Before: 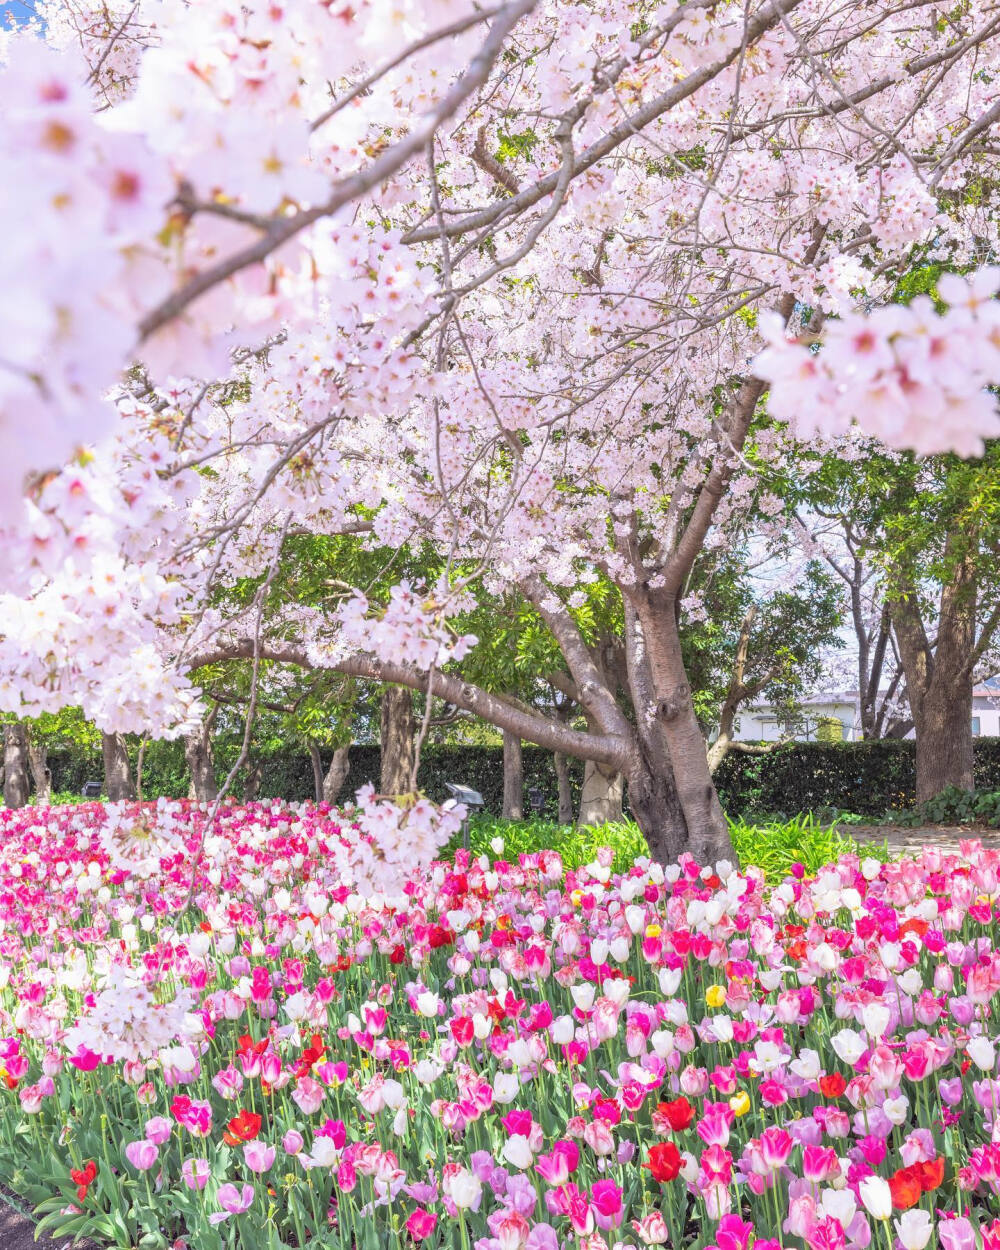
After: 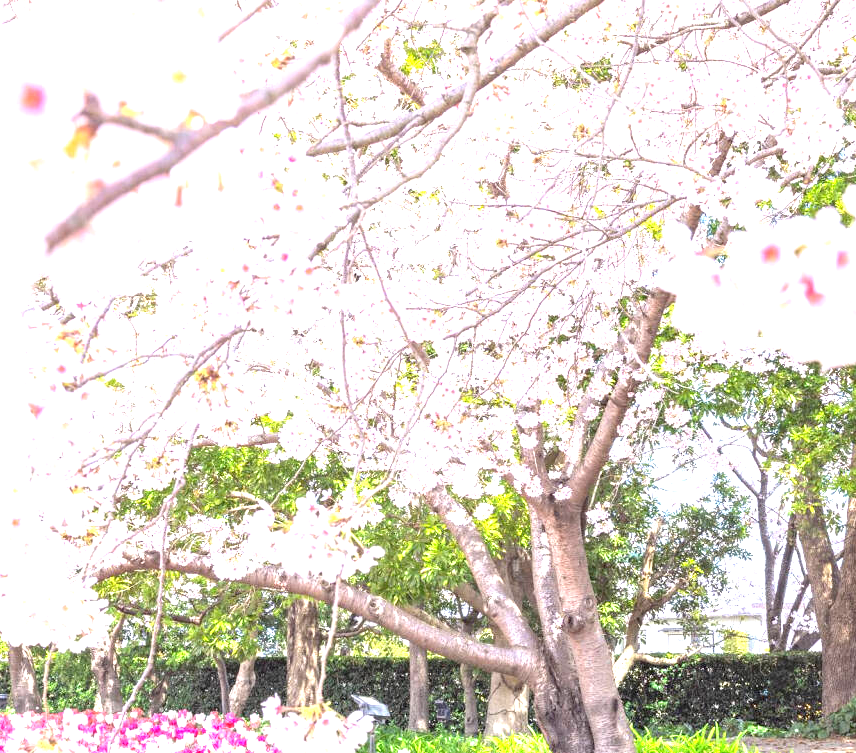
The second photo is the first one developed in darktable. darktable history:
exposure: black level correction 0.001, exposure 1.304 EV, compensate exposure bias true, compensate highlight preservation false
crop and rotate: left 9.441%, top 7.096%, right 4.933%, bottom 32.584%
